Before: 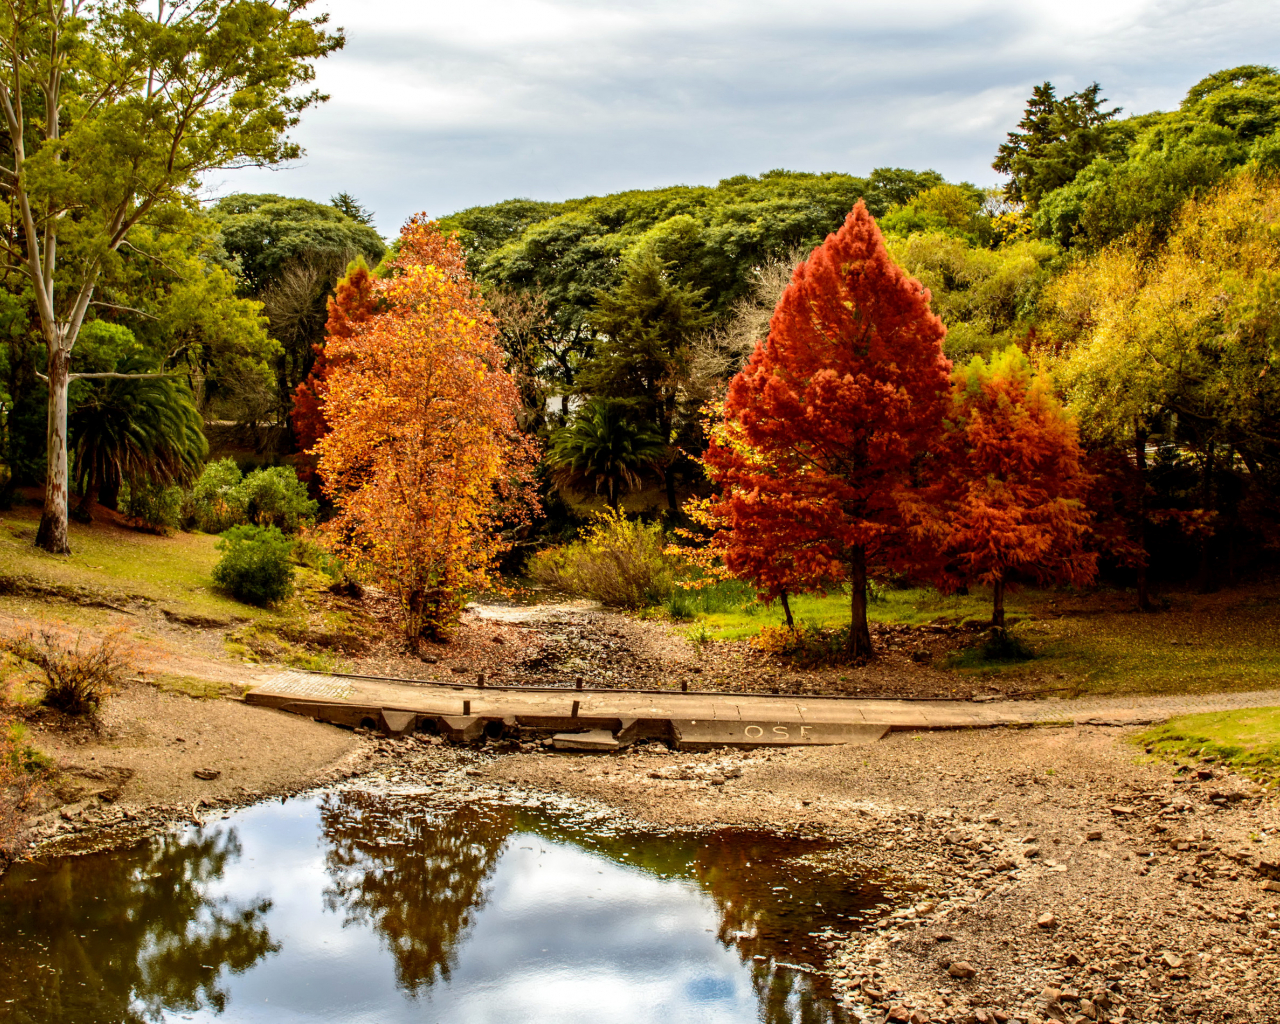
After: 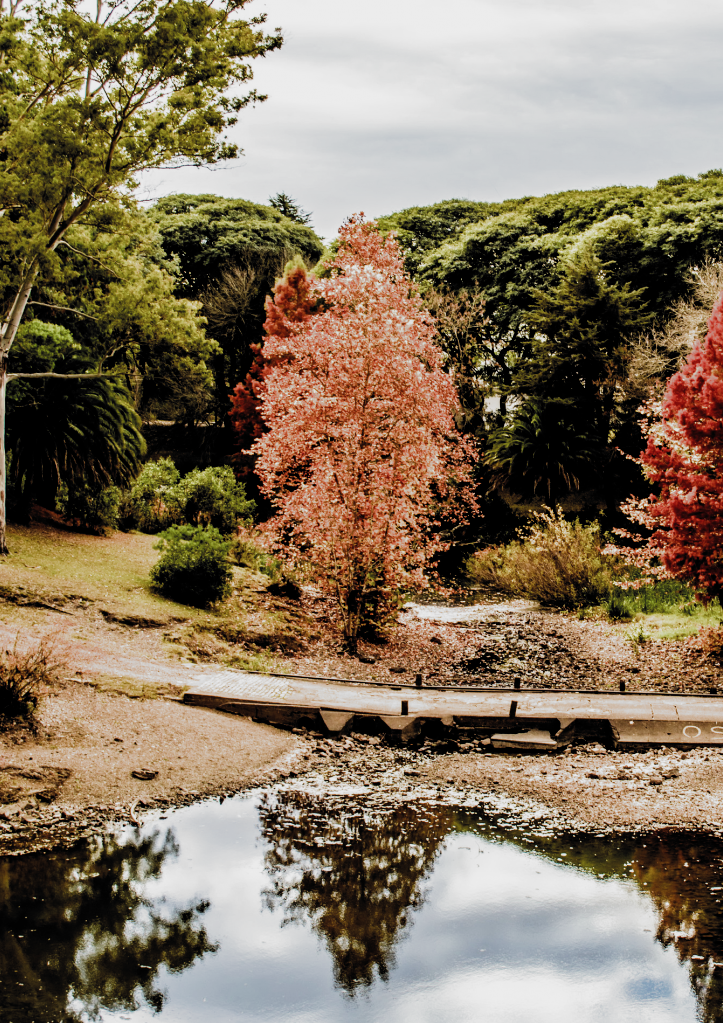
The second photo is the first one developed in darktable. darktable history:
crop: left 4.897%, right 38.574%
filmic rgb: black relative exposure -5.07 EV, white relative exposure 3.95 EV, hardness 2.88, contrast 1.412, highlights saturation mix -28.53%, add noise in highlights 0.002, preserve chrominance max RGB, color science v3 (2019), use custom middle-gray values true, contrast in highlights soft
